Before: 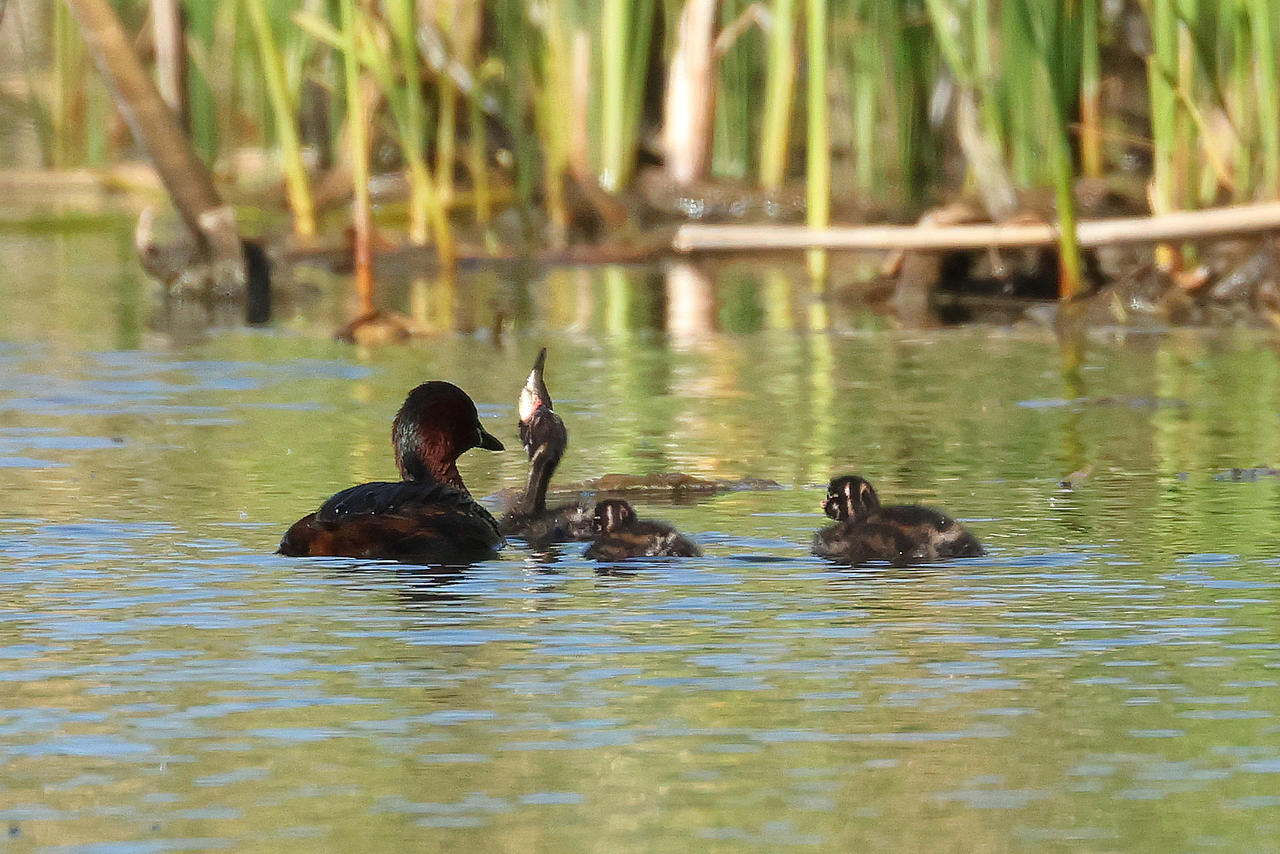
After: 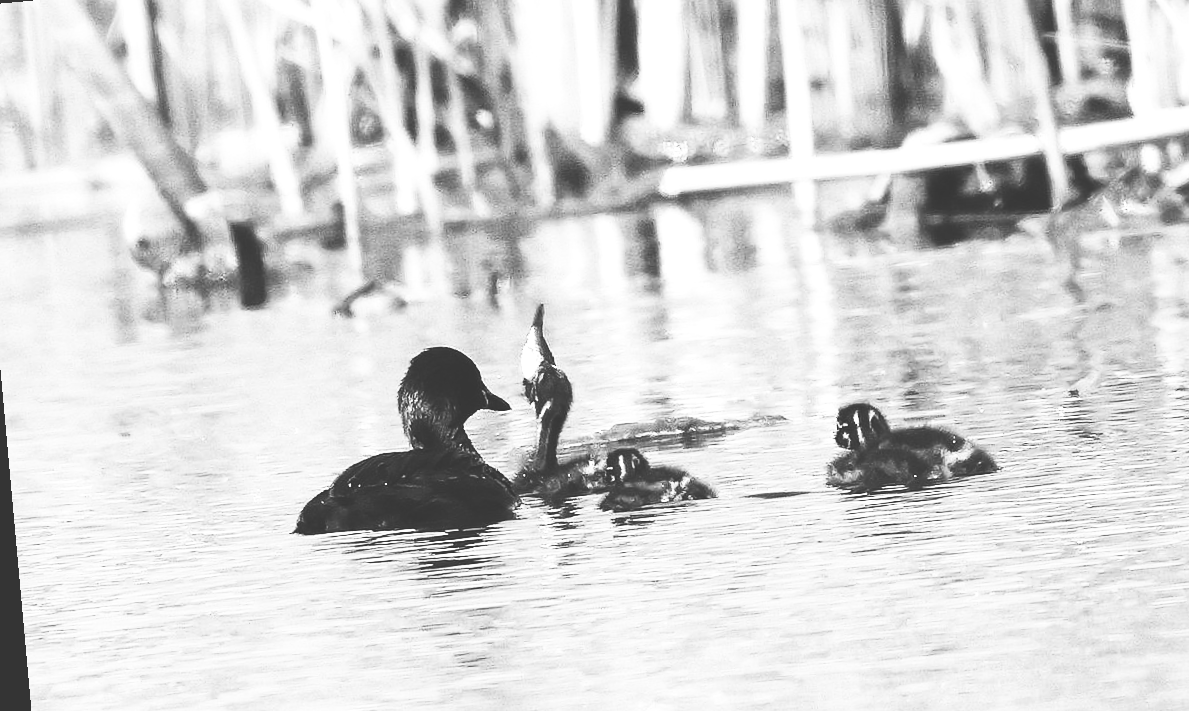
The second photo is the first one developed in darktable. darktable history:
rgb curve: curves: ch0 [(0, 0.186) (0.314, 0.284) (0.576, 0.466) (0.805, 0.691) (0.936, 0.886)]; ch1 [(0, 0.186) (0.314, 0.284) (0.581, 0.534) (0.771, 0.746) (0.936, 0.958)]; ch2 [(0, 0.216) (0.275, 0.39) (1, 1)], mode RGB, independent channels, compensate middle gray true, preserve colors none
crop and rotate: left 2.425%, top 11.305%, right 9.6%, bottom 15.08%
contrast brightness saturation: contrast 0.53, brightness 0.47, saturation -1
rotate and perspective: rotation -5.2°, automatic cropping off
exposure: black level correction 0, exposure 0.7 EV, compensate exposure bias true, compensate highlight preservation false
